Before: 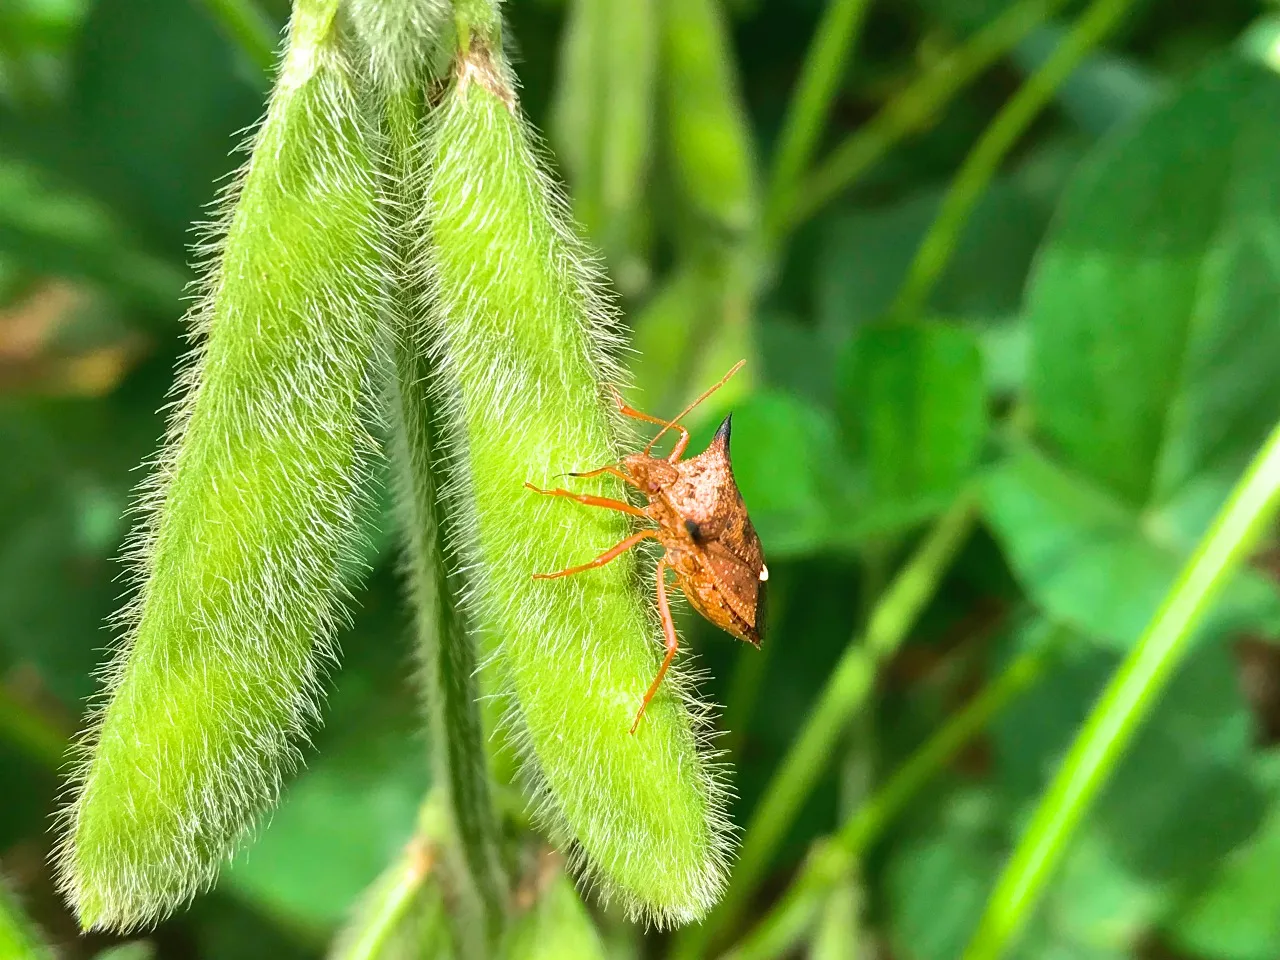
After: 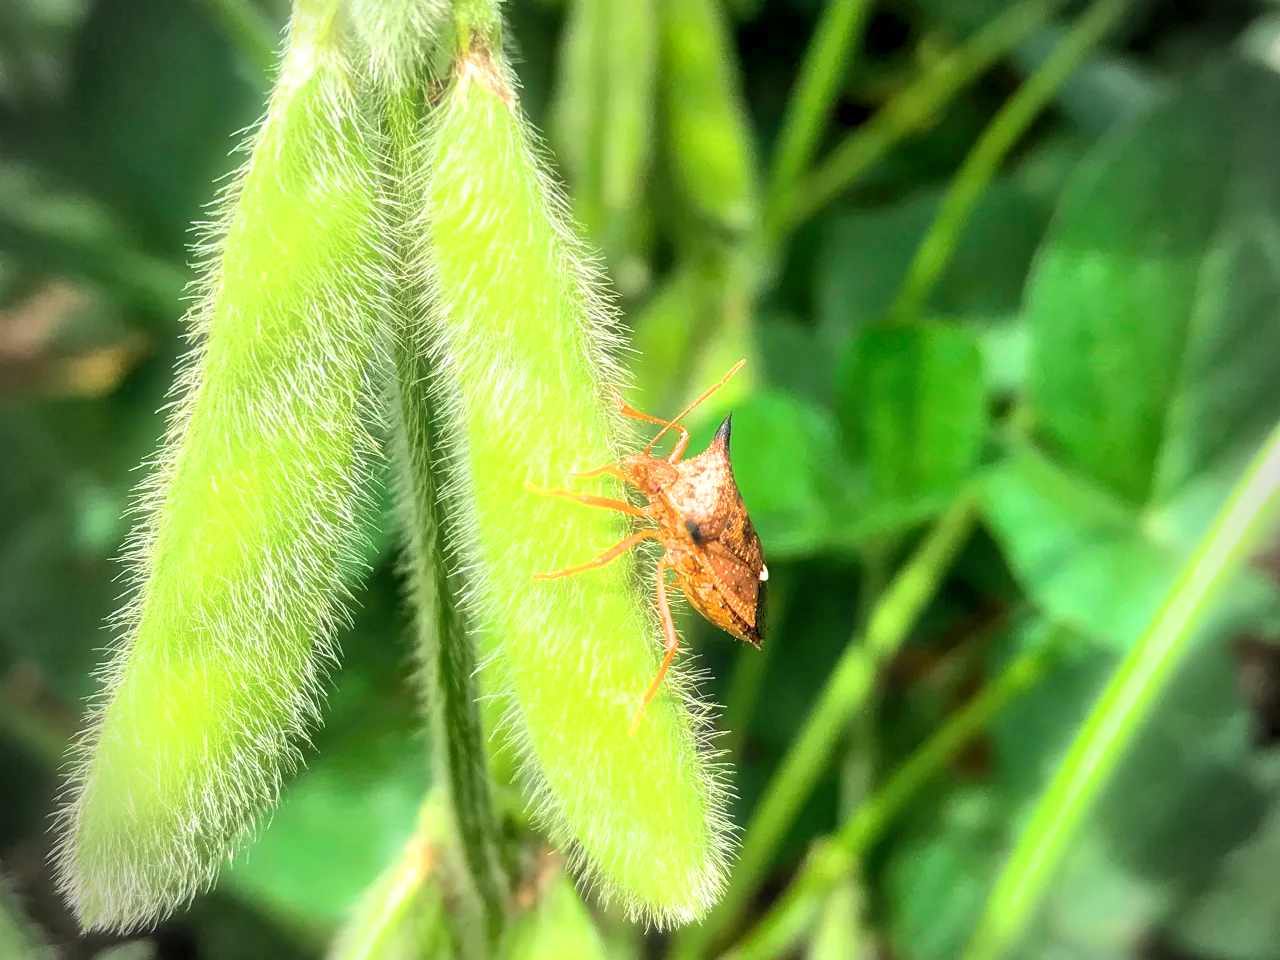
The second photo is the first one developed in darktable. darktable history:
vignetting: fall-off radius 31.48%, brightness -0.472
bloom: size 5%, threshold 95%, strength 15%
local contrast: on, module defaults
rgb levels: levels [[0.01, 0.419, 0.839], [0, 0.5, 1], [0, 0.5, 1]]
